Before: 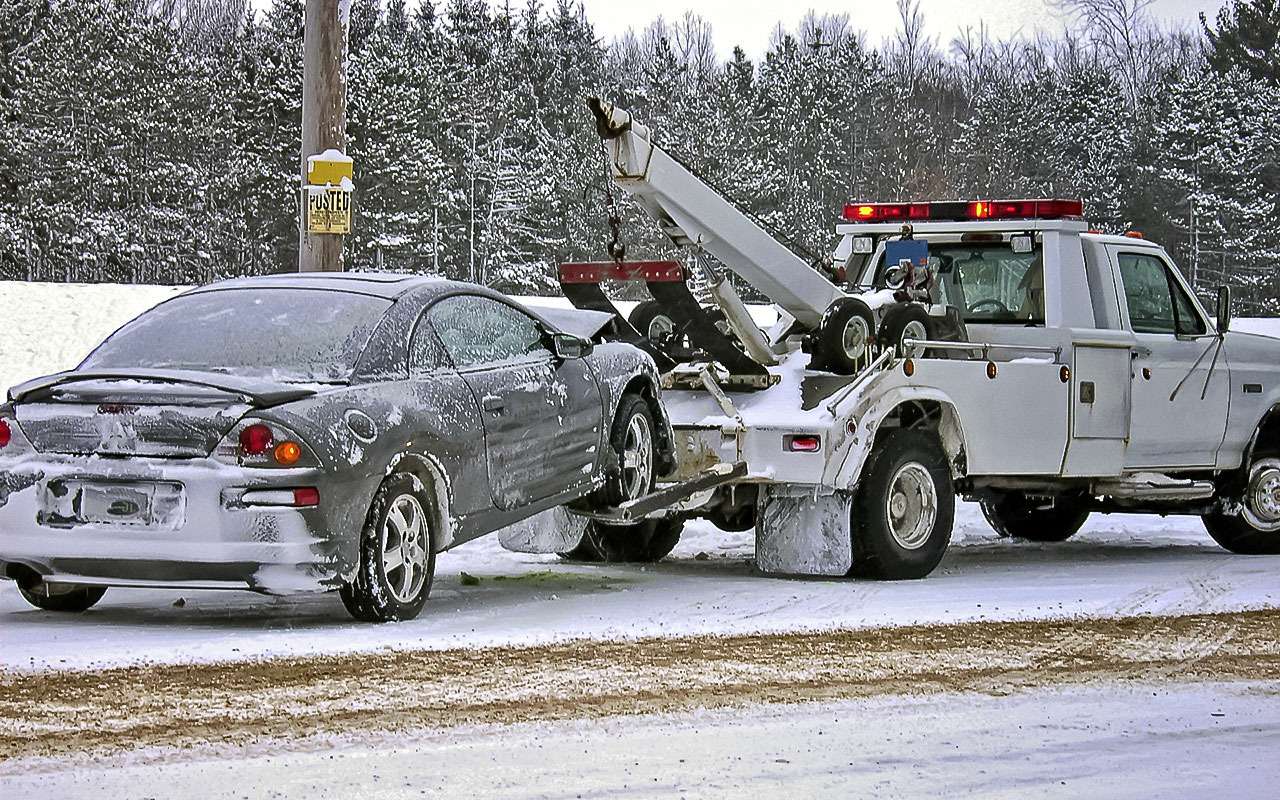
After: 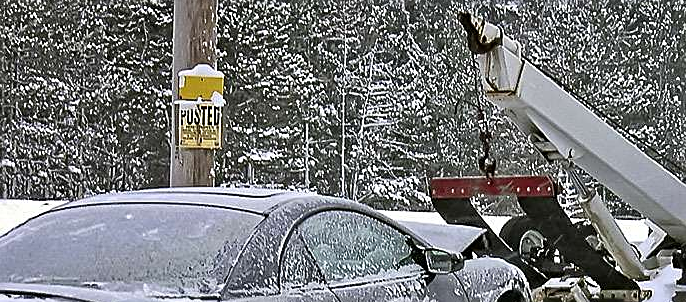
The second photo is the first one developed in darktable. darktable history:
sharpen: on, module defaults
crop: left 10.121%, top 10.631%, right 36.218%, bottom 51.526%
